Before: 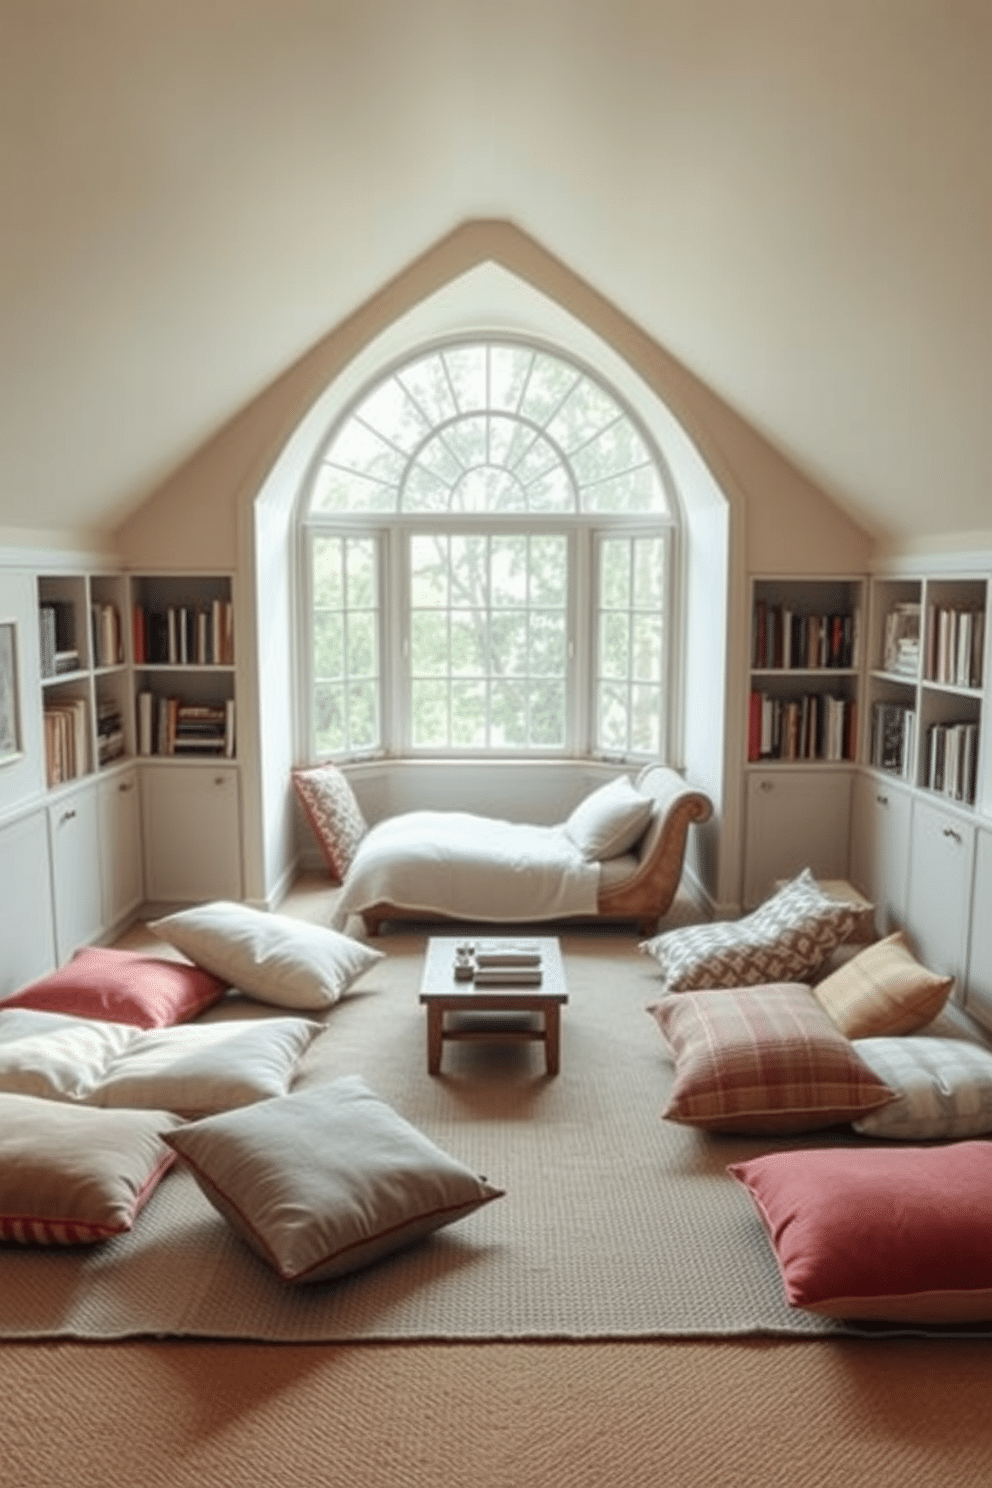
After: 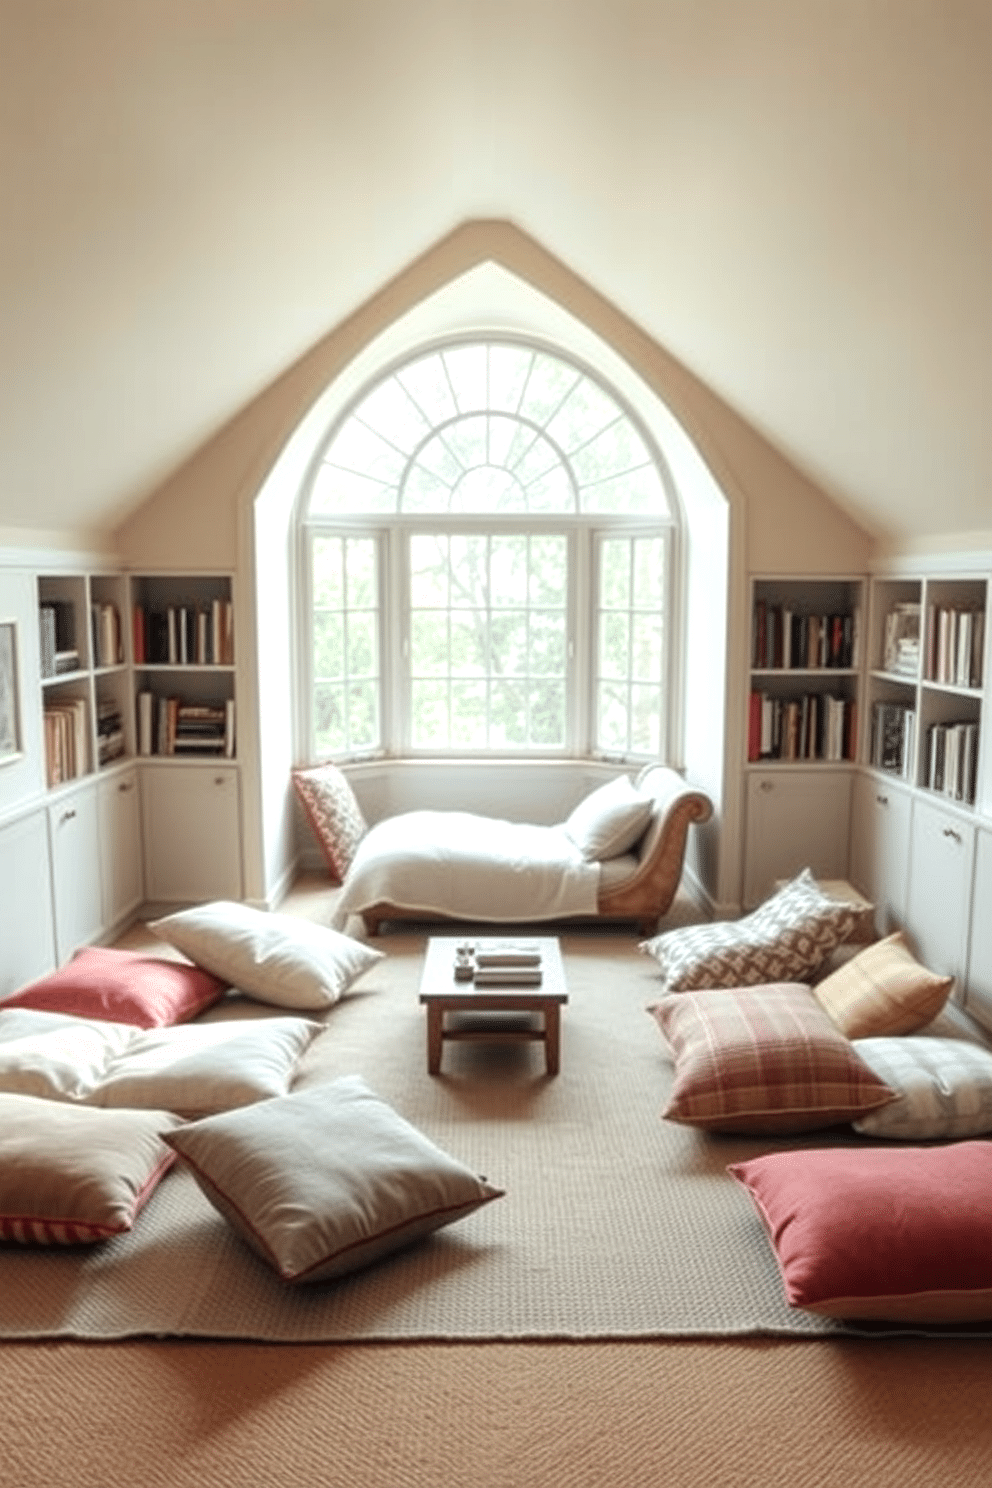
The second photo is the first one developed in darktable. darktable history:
tone equalizer: -8 EV -0.433 EV, -7 EV -0.381 EV, -6 EV -0.342 EV, -5 EV -0.249 EV, -3 EV 0.19 EV, -2 EV 0.324 EV, -1 EV 0.403 EV, +0 EV 0.407 EV
